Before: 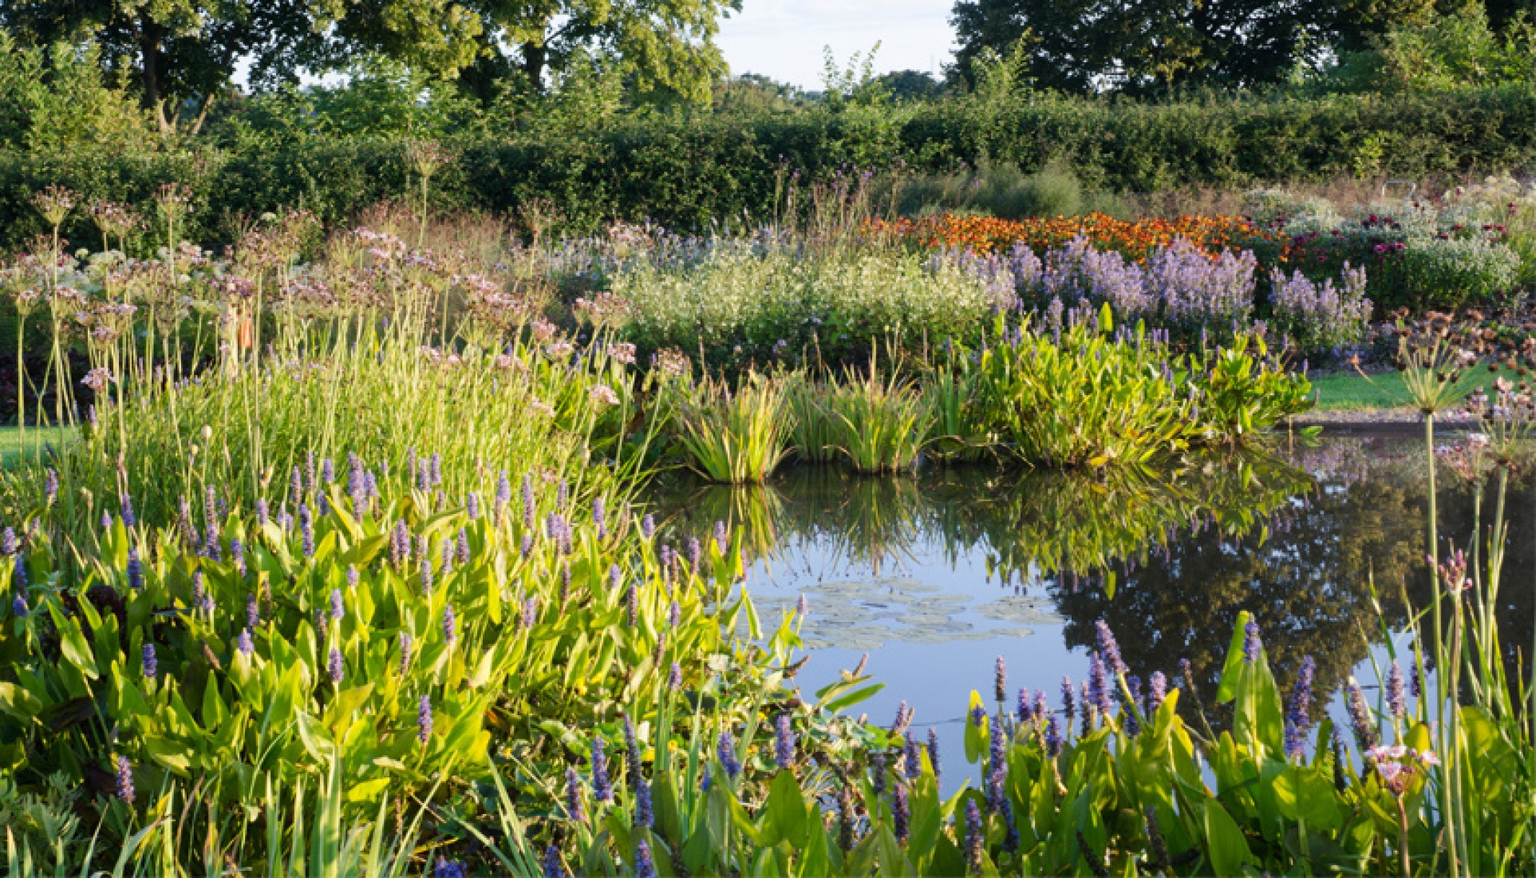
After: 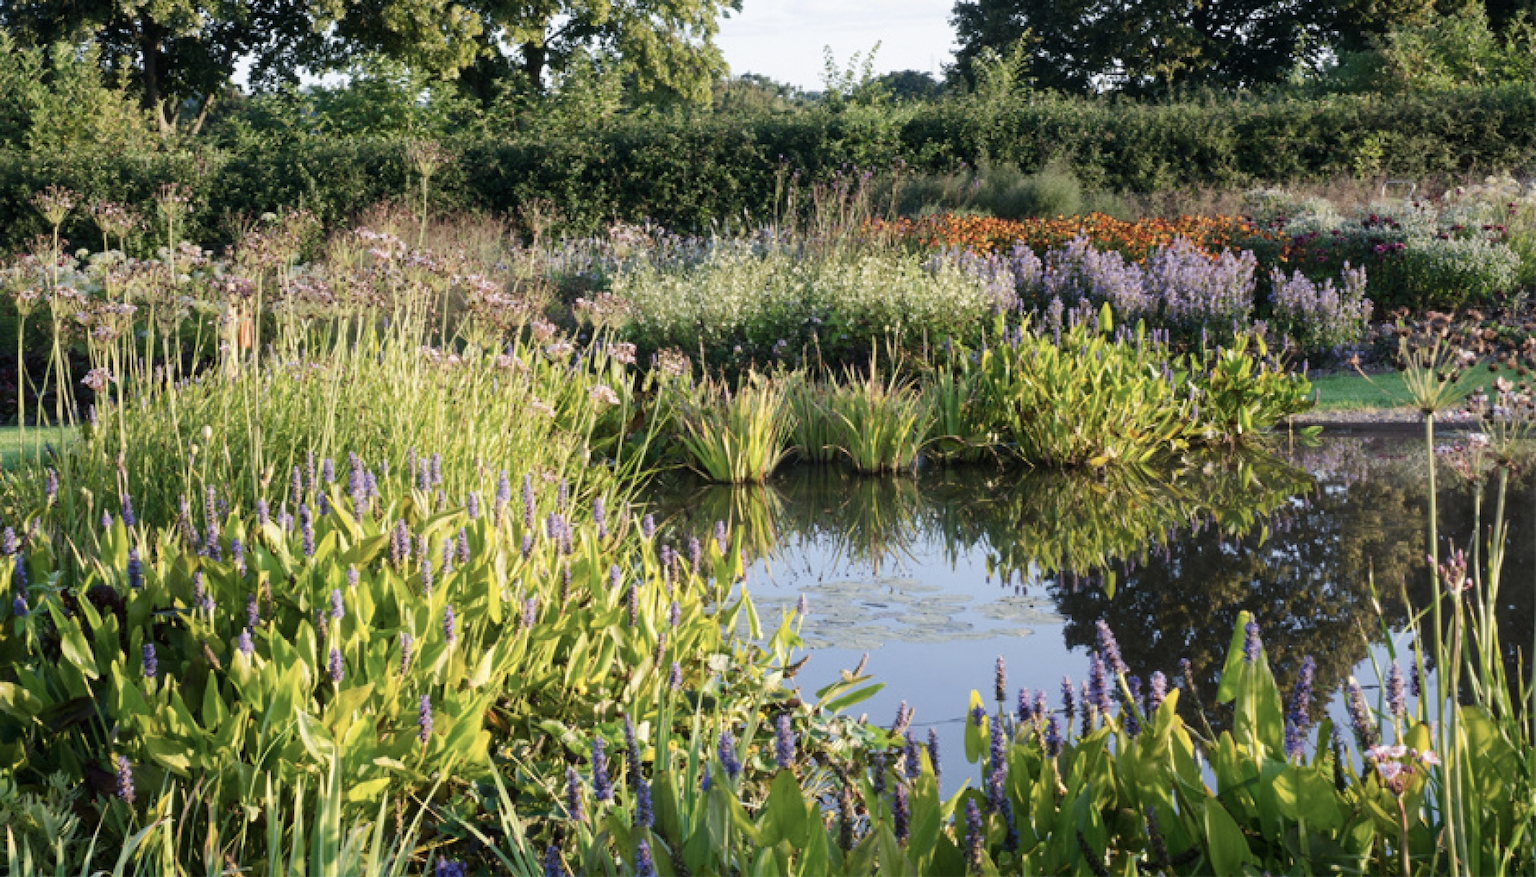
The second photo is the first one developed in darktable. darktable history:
contrast brightness saturation: contrast 0.06, brightness -0.015, saturation -0.248
